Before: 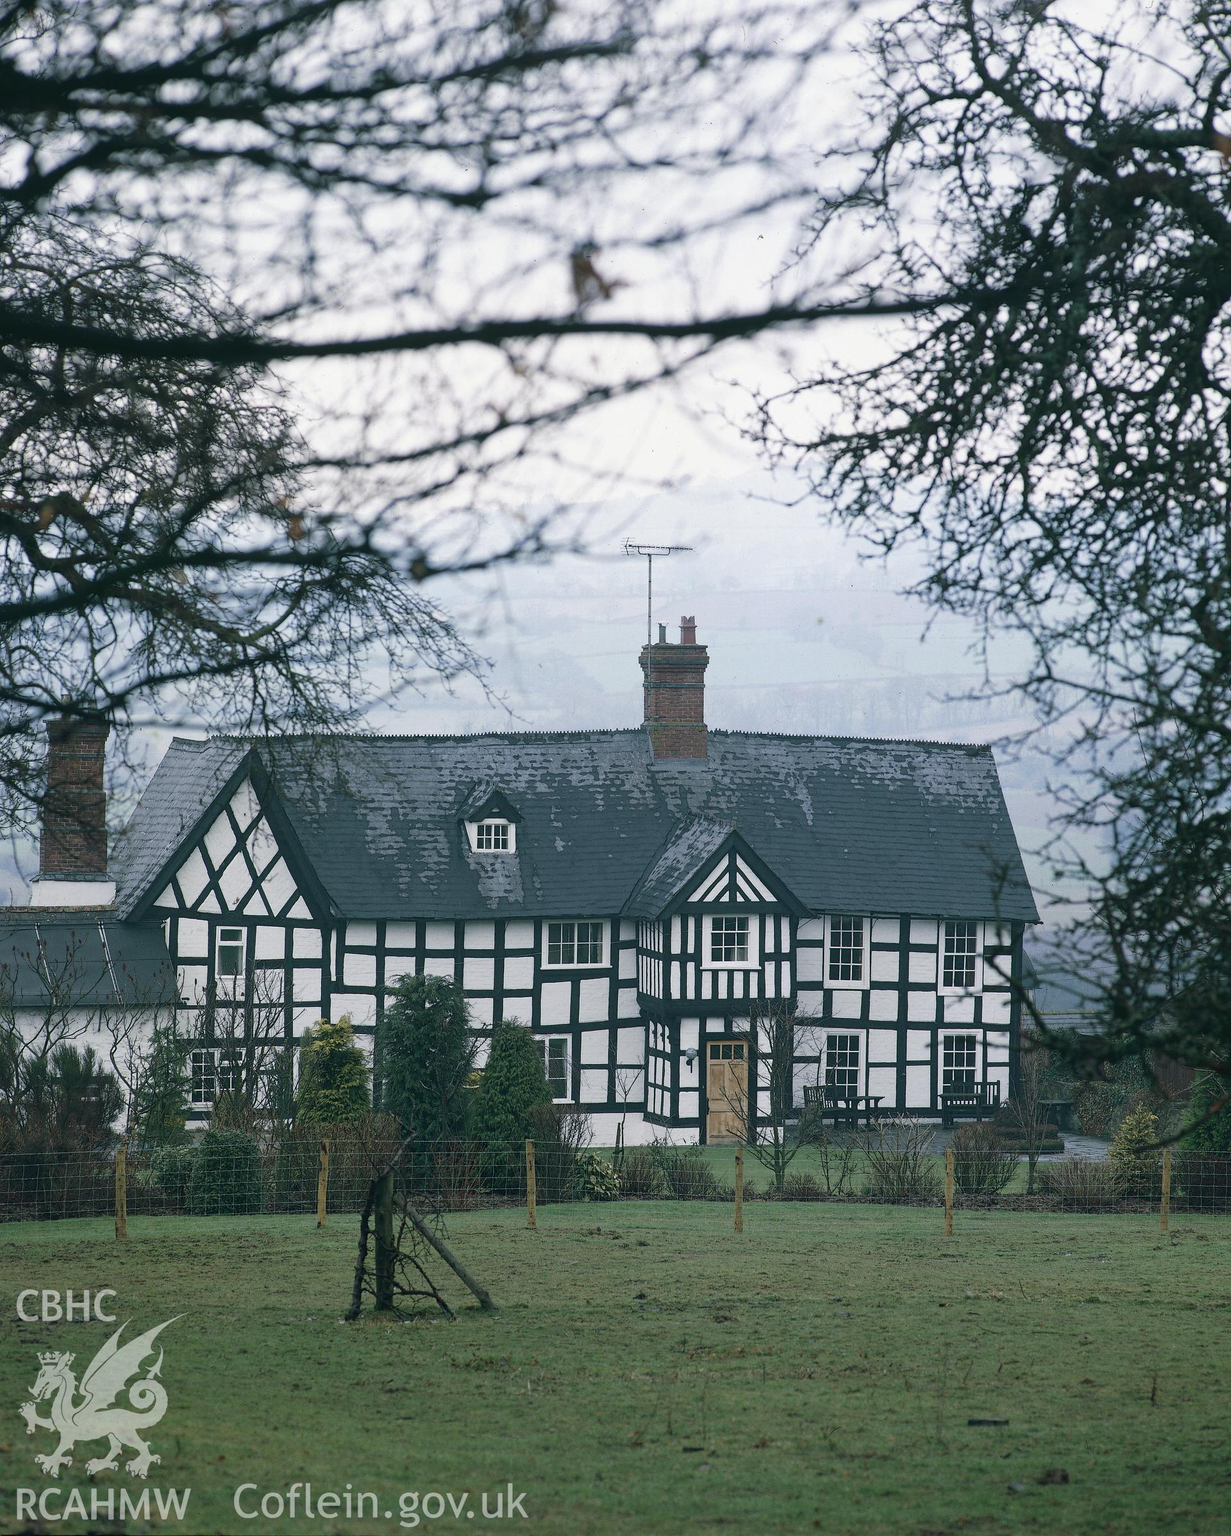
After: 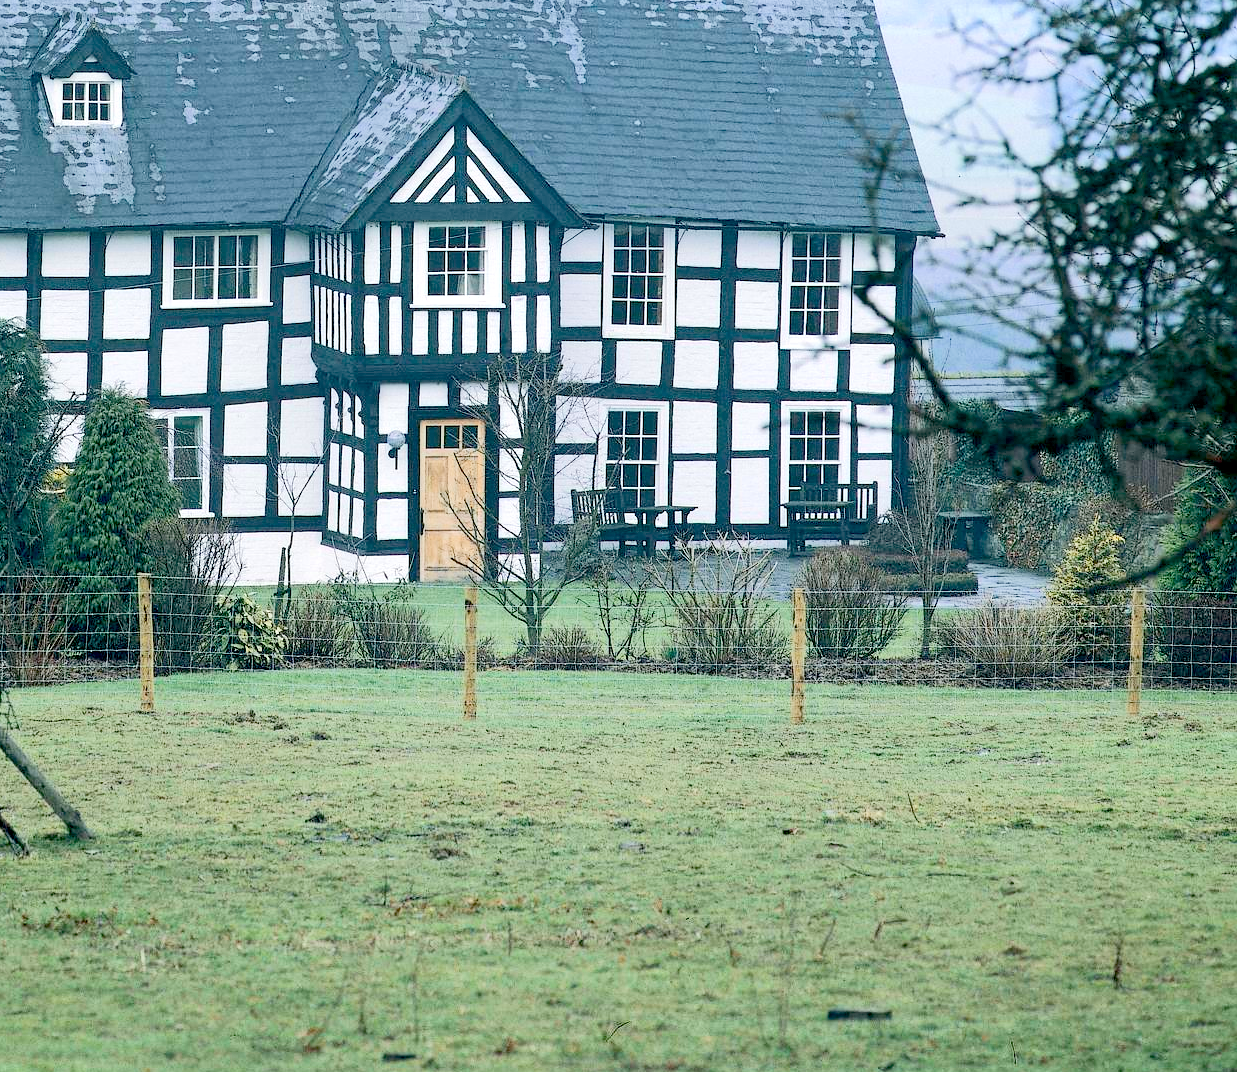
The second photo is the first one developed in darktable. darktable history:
tone equalizer: -8 EV 1.99 EV, -7 EV 1.96 EV, -6 EV 2 EV, -5 EV 1.98 EV, -4 EV 1.99 EV, -3 EV 1.48 EV, -2 EV 1 EV, -1 EV 0.504 EV, edges refinement/feathering 500, mask exposure compensation -1.57 EV, preserve details no
exposure: black level correction 0.009, compensate exposure bias true, compensate highlight preservation false
crop and rotate: left 35.533%, top 50.275%, bottom 4.949%
